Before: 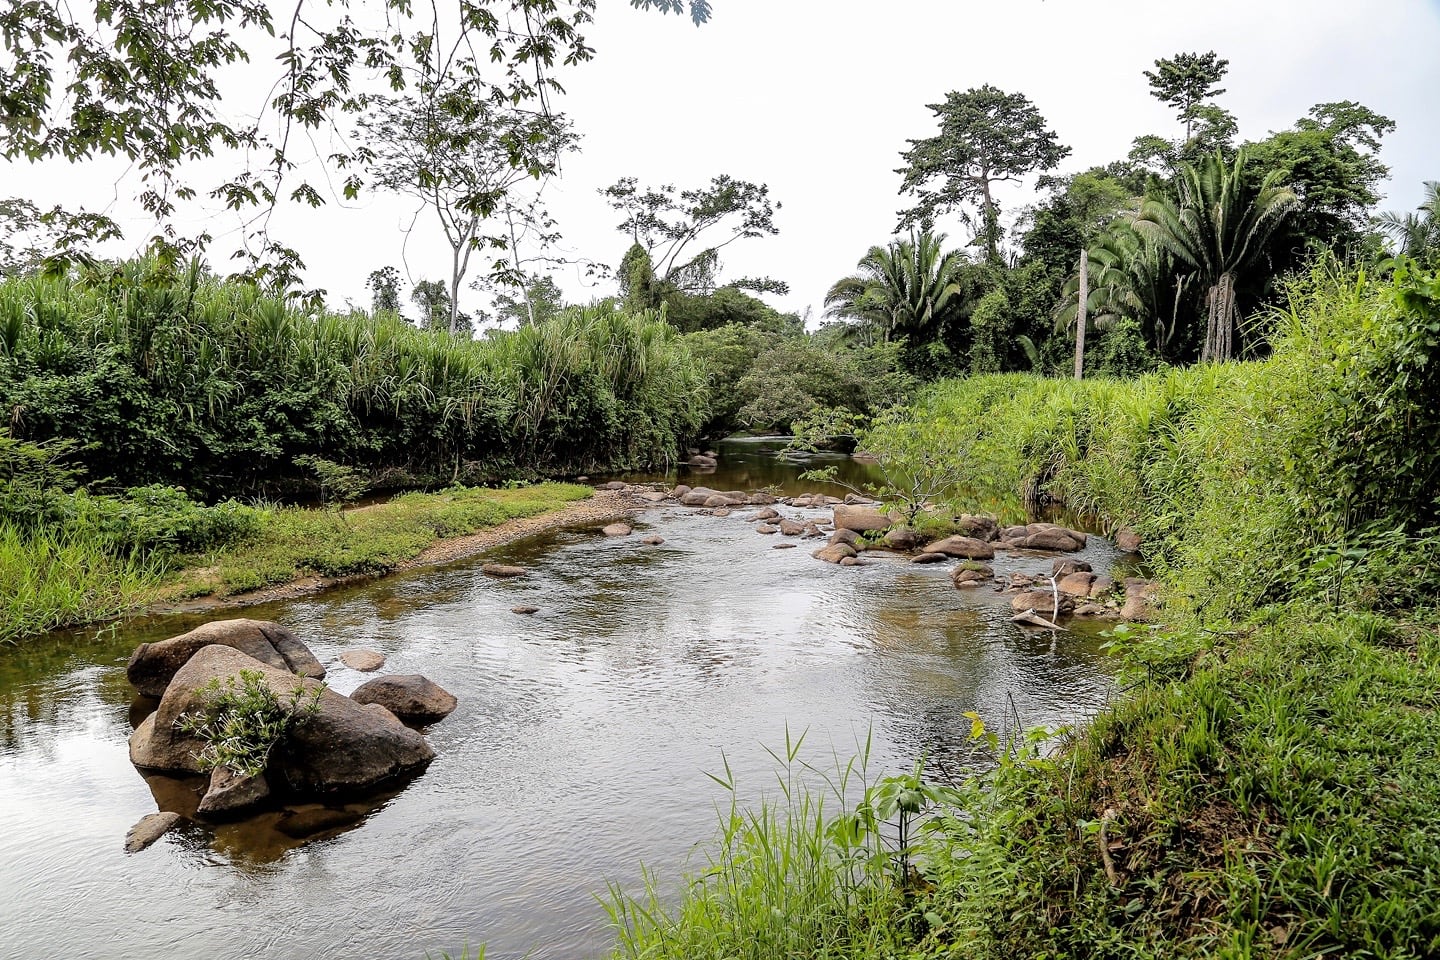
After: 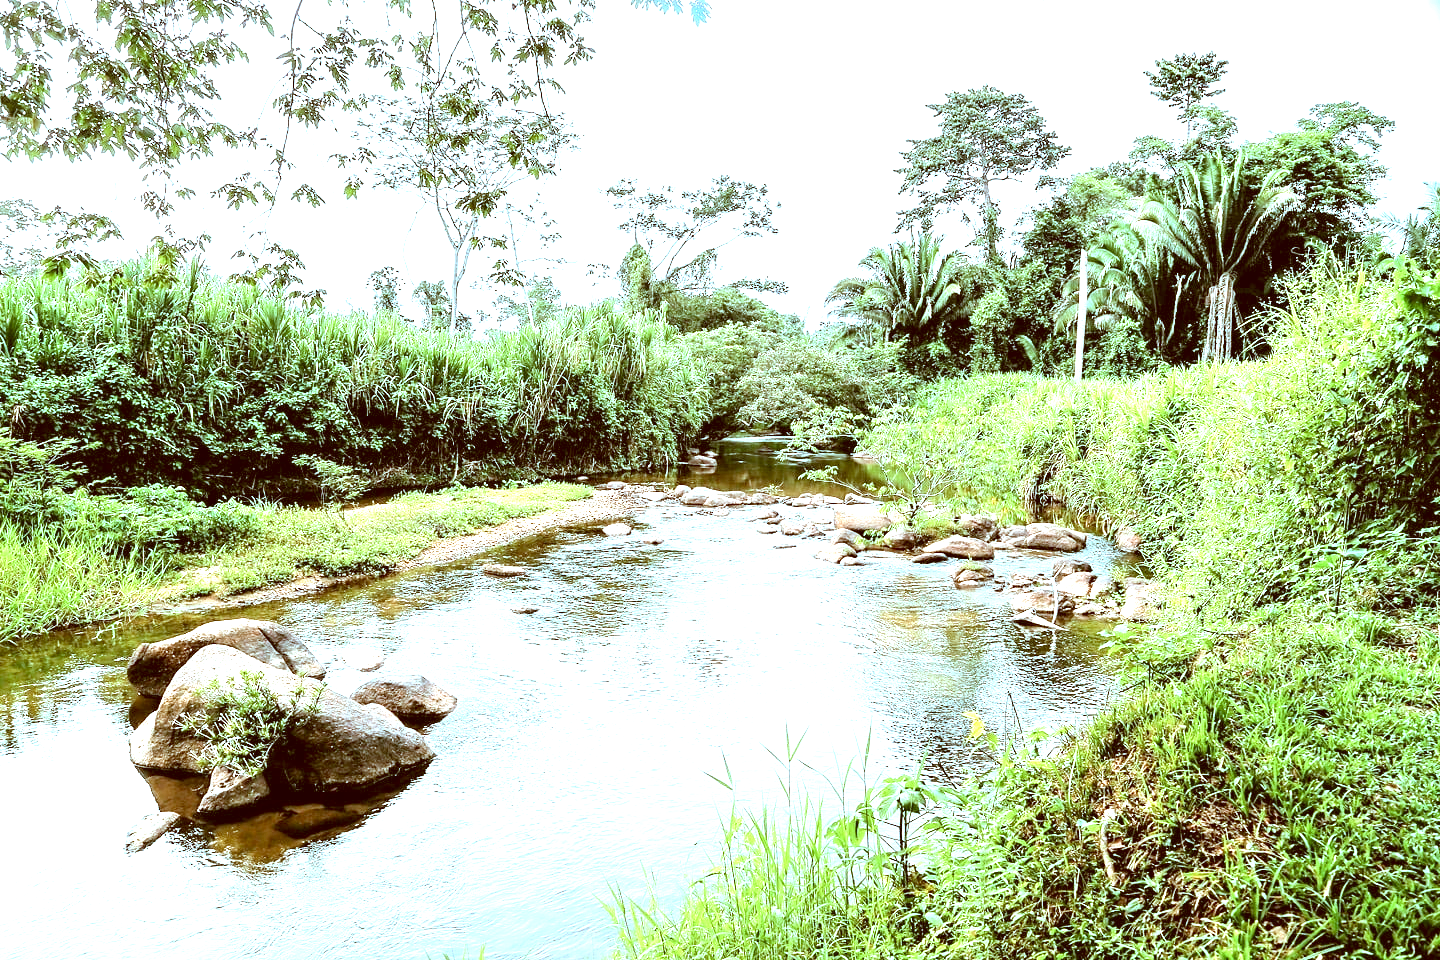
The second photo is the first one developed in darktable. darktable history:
color correction: highlights a* -14.62, highlights b* -16.82, shadows a* 10.42, shadows b* 29.13
exposure: black level correction 0, exposure 1.975 EV, compensate highlight preservation false
